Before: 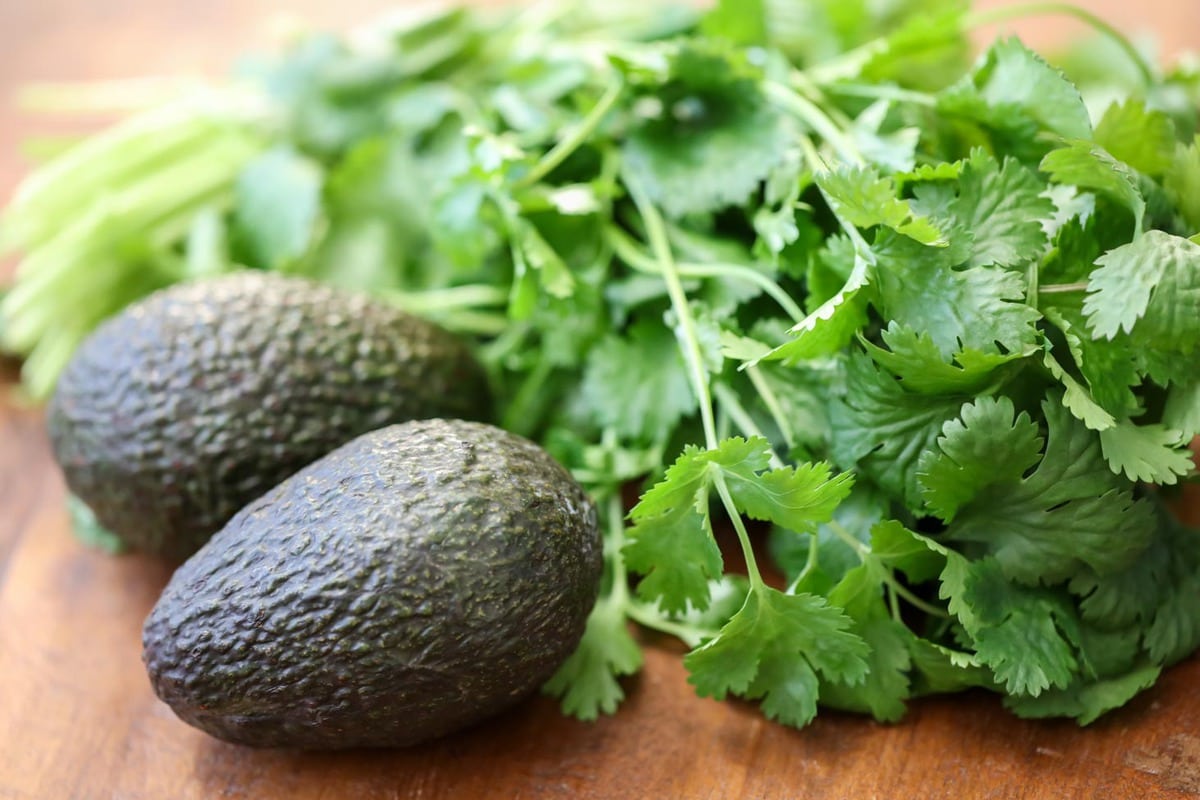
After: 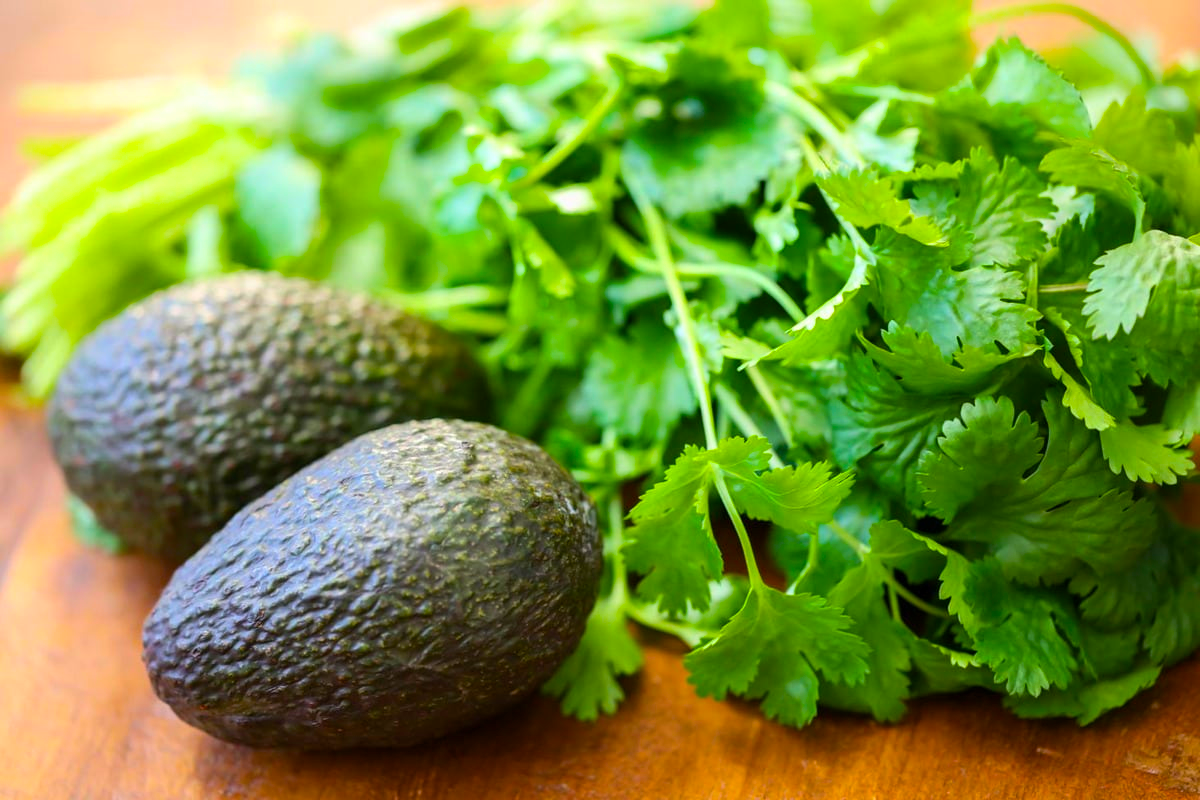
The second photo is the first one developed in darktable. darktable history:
color balance rgb: linear chroma grading › shadows -39.517%, linear chroma grading › highlights 39.332%, linear chroma grading › global chroma 44.45%, linear chroma grading › mid-tones -29.948%, perceptual saturation grading › global saturation 20%, perceptual saturation grading › highlights -25.786%, perceptual saturation grading › shadows 24.161%, global vibrance 20%
